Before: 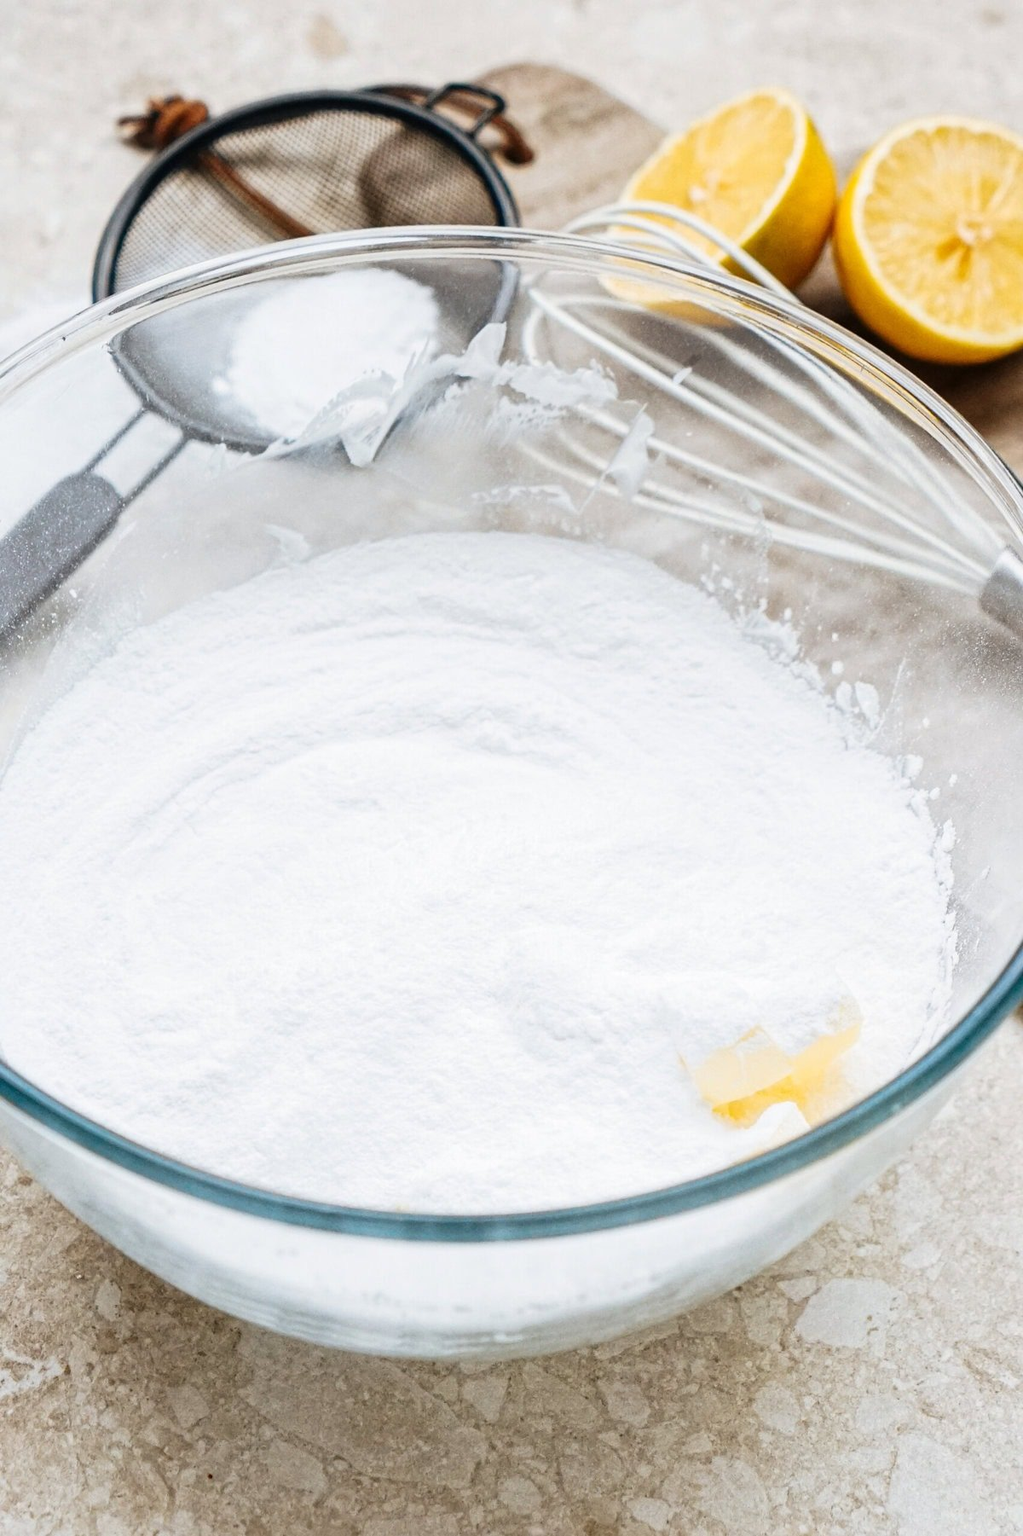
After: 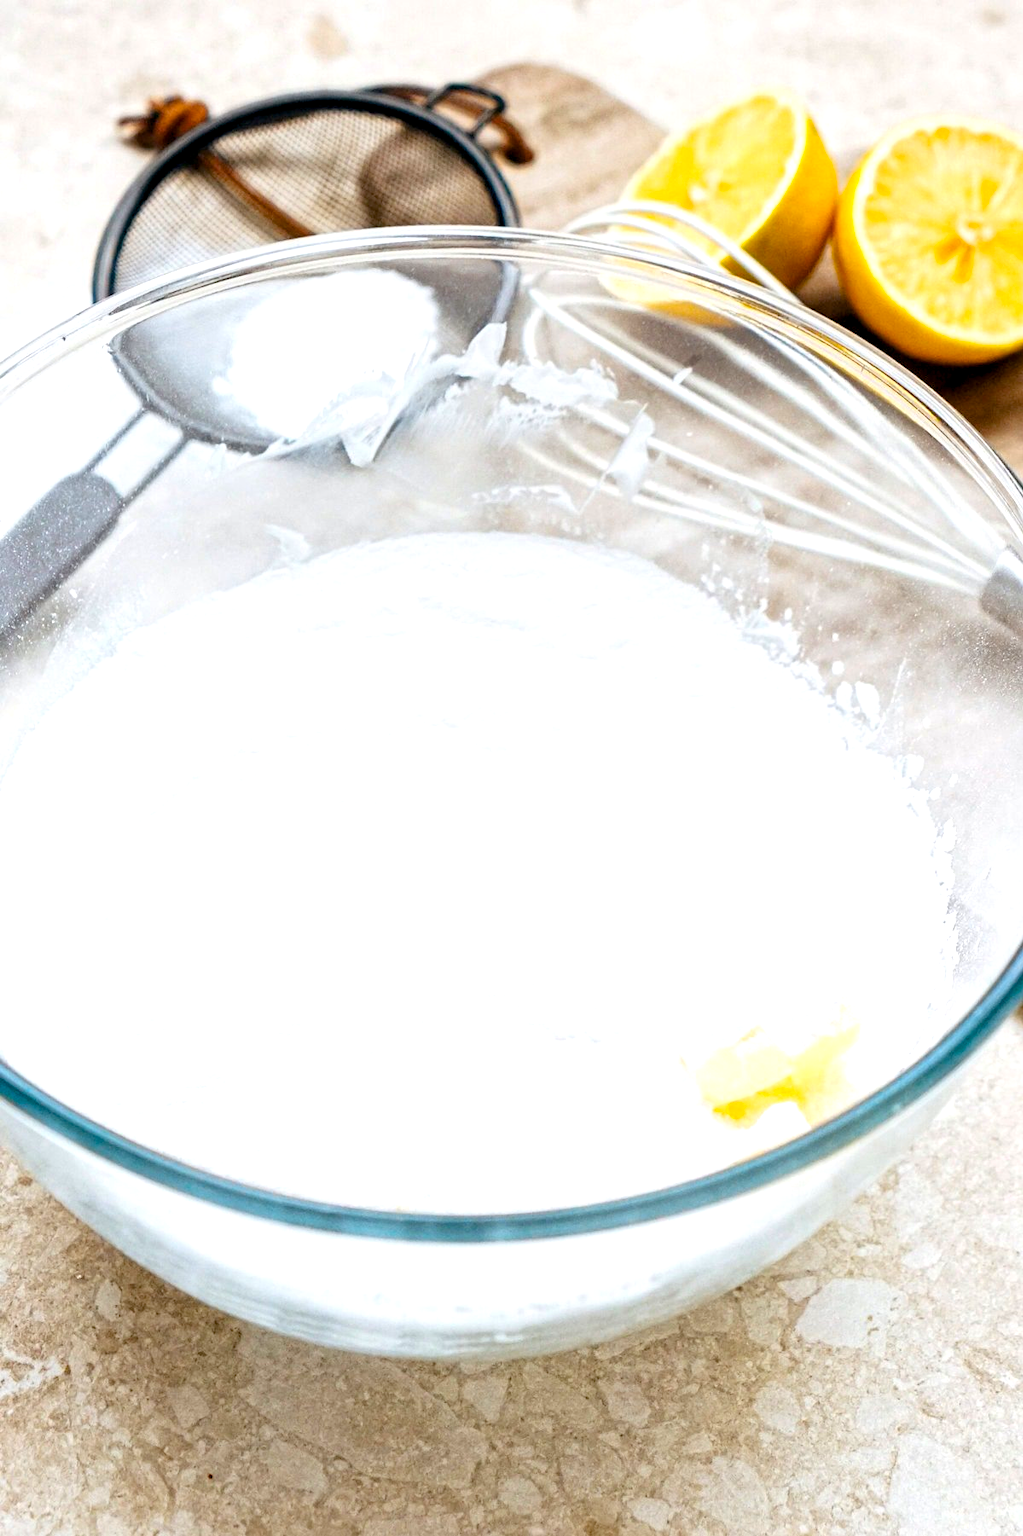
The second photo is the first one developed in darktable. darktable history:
color balance rgb: shadows lift › chroma 1.013%, shadows lift › hue 30.42°, global offset › luminance -0.507%, perceptual saturation grading › global saturation 19.685%, perceptual brilliance grading › global brilliance 10.167%, perceptual brilliance grading › shadows 14.367%, global vibrance 14.24%
